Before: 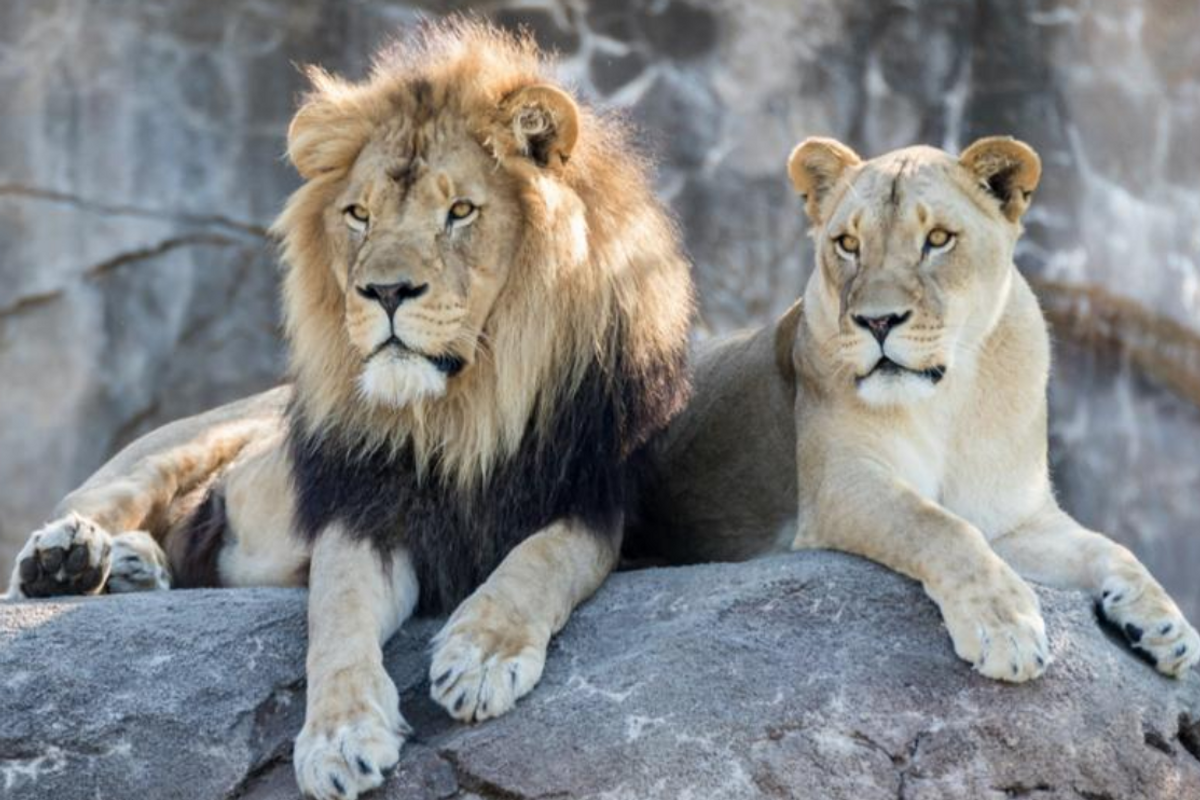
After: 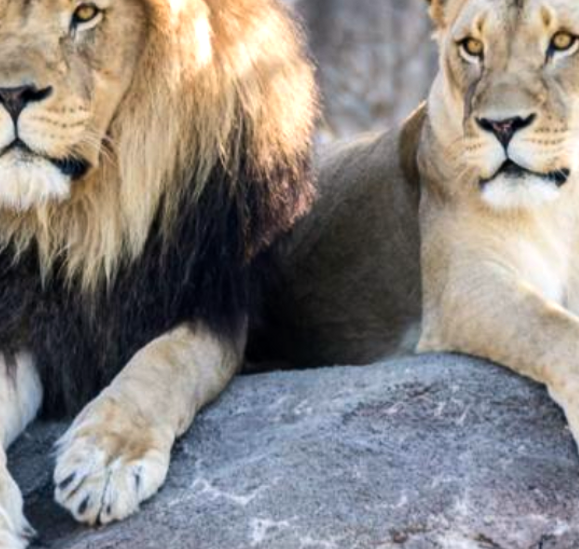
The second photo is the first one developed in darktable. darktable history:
tone equalizer: -8 EV -0.417 EV, -7 EV -0.389 EV, -6 EV -0.333 EV, -5 EV -0.222 EV, -3 EV 0.222 EV, -2 EV 0.333 EV, -1 EV 0.389 EV, +0 EV 0.417 EV, edges refinement/feathering 500, mask exposure compensation -1.57 EV, preserve details no
color correction: highlights a* 3.22, highlights b* 1.93, saturation 1.19
crop: left 31.379%, top 24.658%, right 20.326%, bottom 6.628%
